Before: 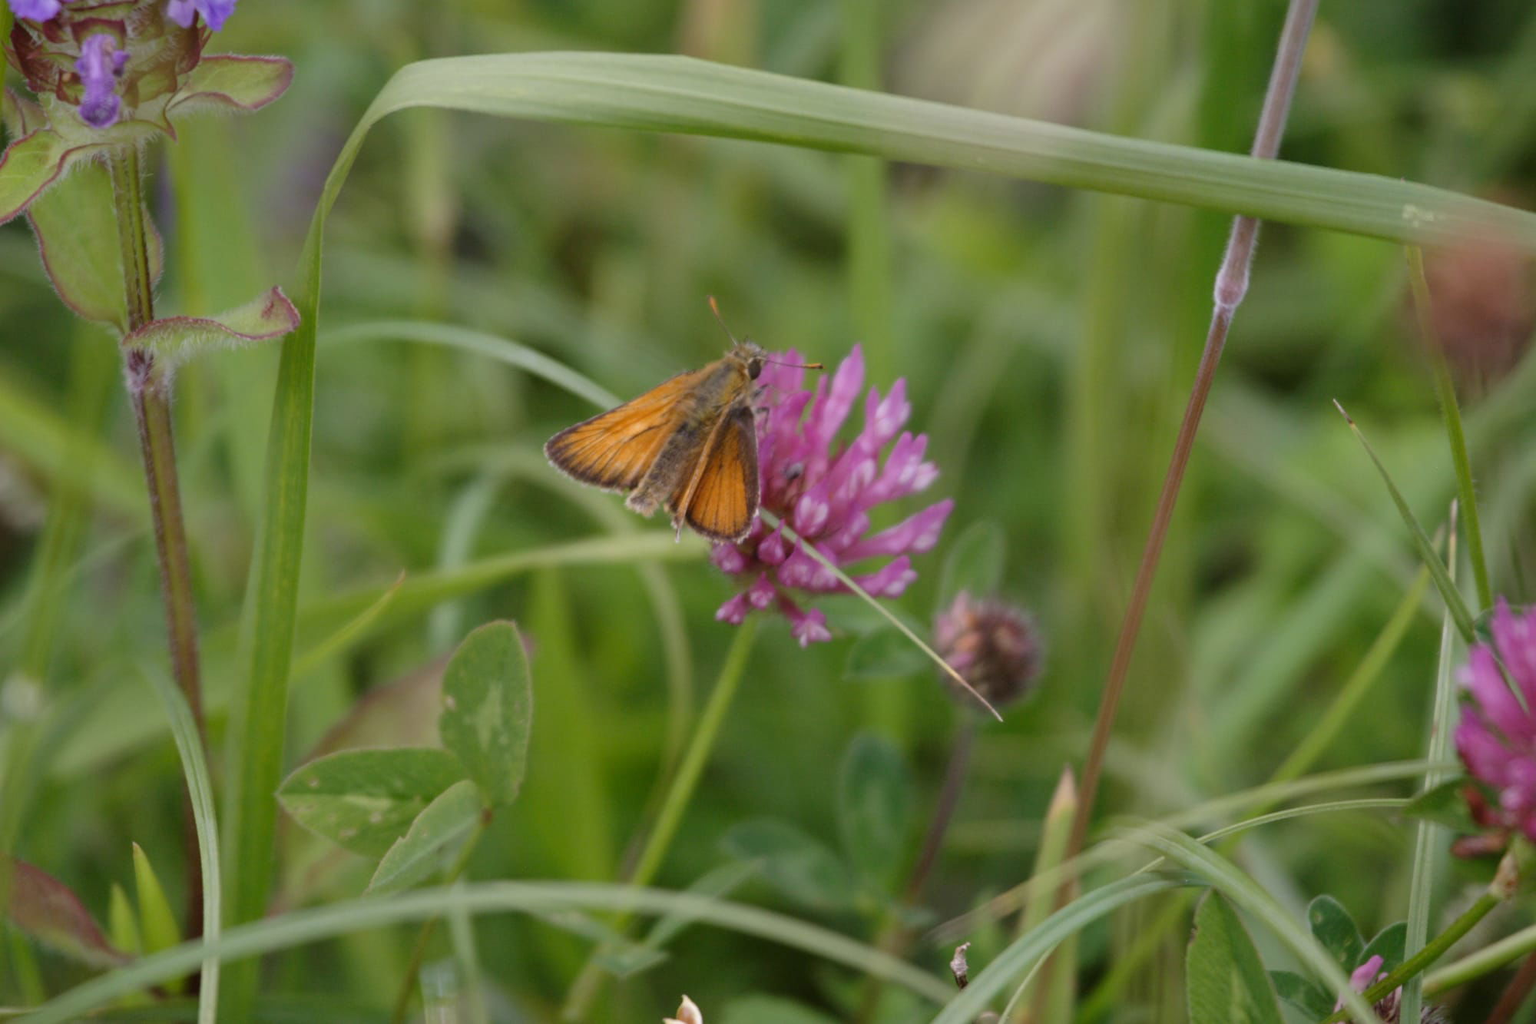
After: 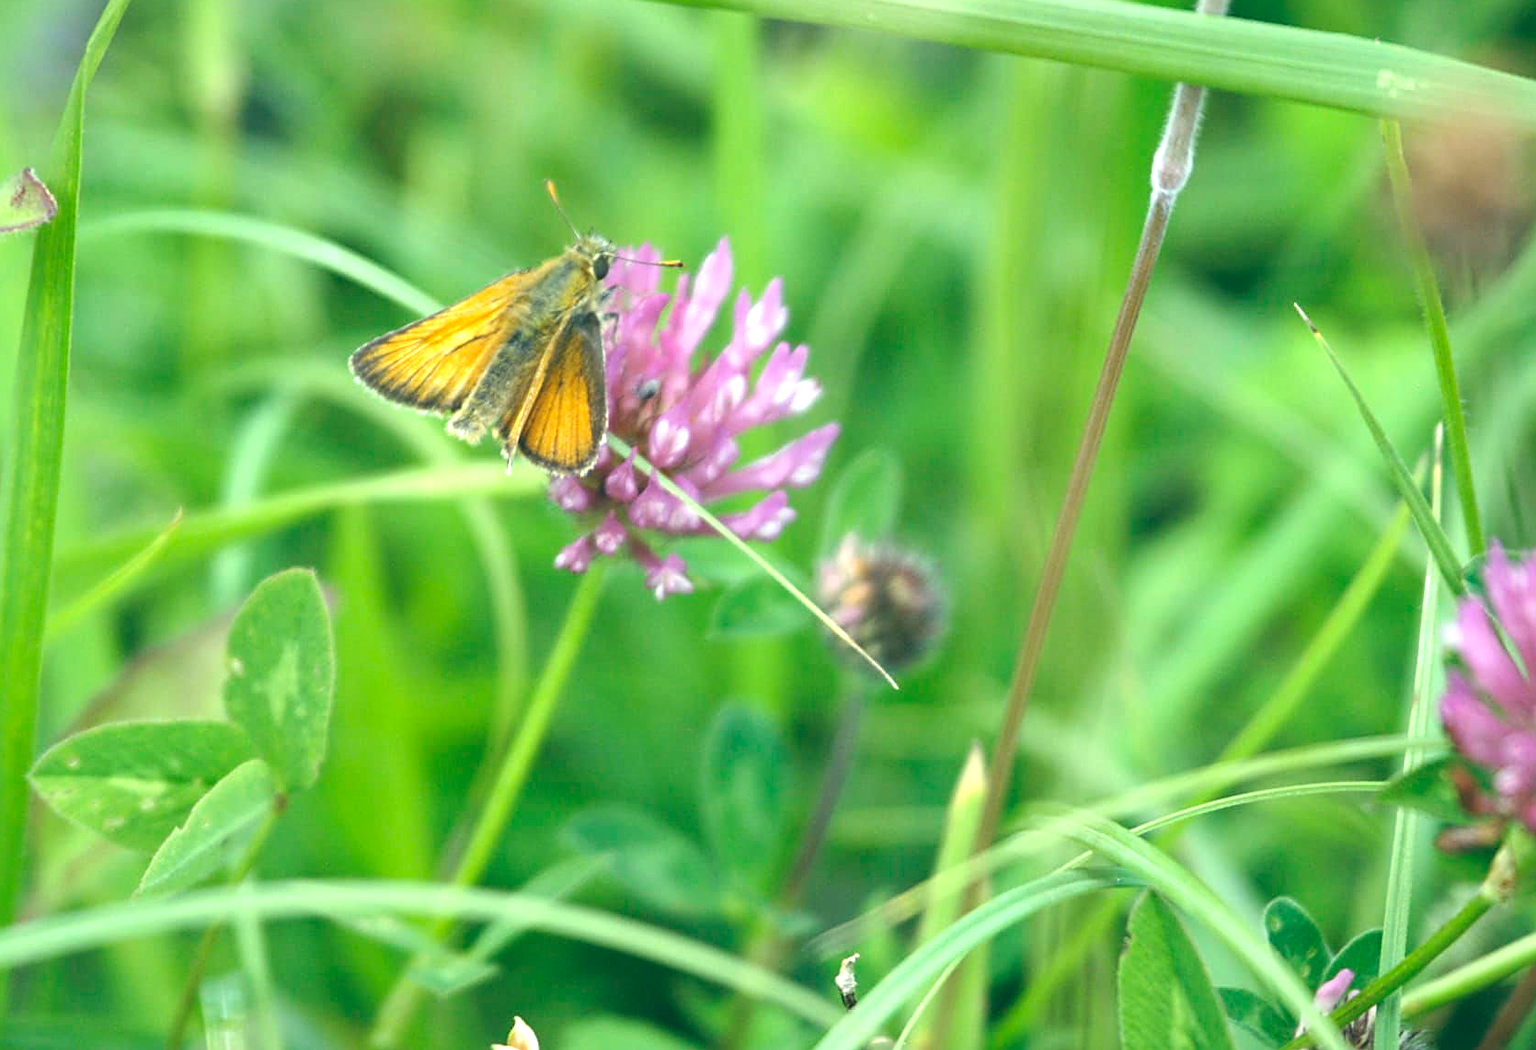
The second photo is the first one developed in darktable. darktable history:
color correction: highlights a* -19.9, highlights b* 9.8, shadows a* -20.22, shadows b* -10.69
shadows and highlights: shadows 20.11, highlights -20.66, soften with gaussian
crop: left 16.459%, top 14.275%
exposure: black level correction 0, exposure 1.507 EV, compensate highlight preservation false
sharpen: amount 0.532
color balance rgb: global offset › luminance 0.745%, perceptual saturation grading › global saturation 0.62%, global vibrance 5.278%
